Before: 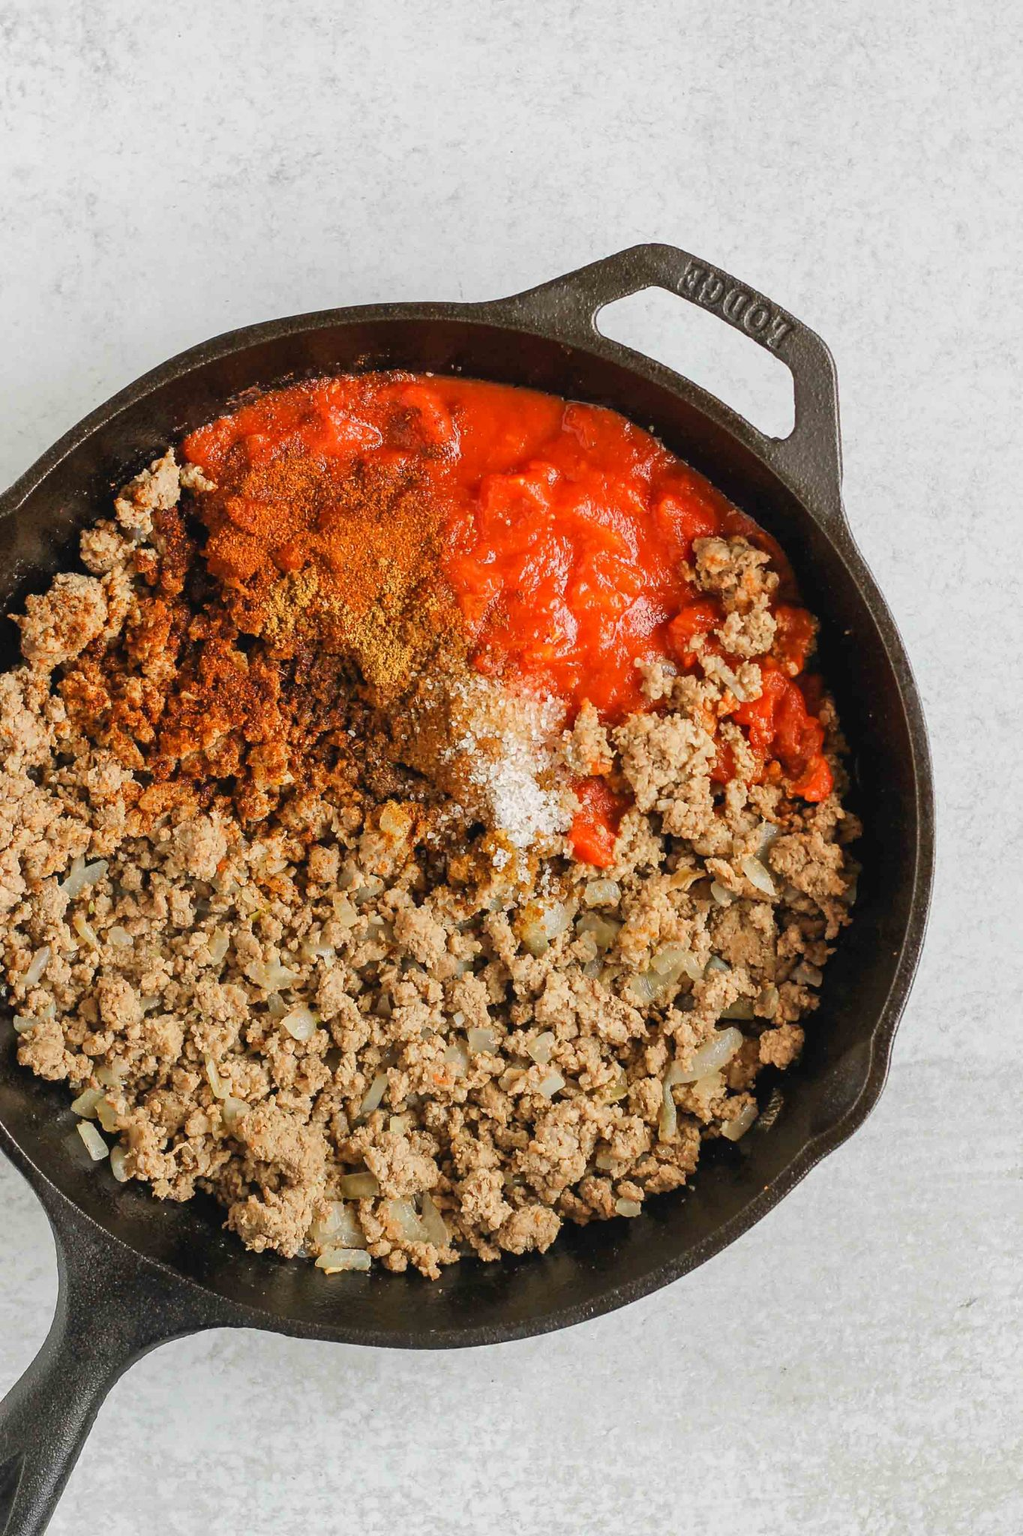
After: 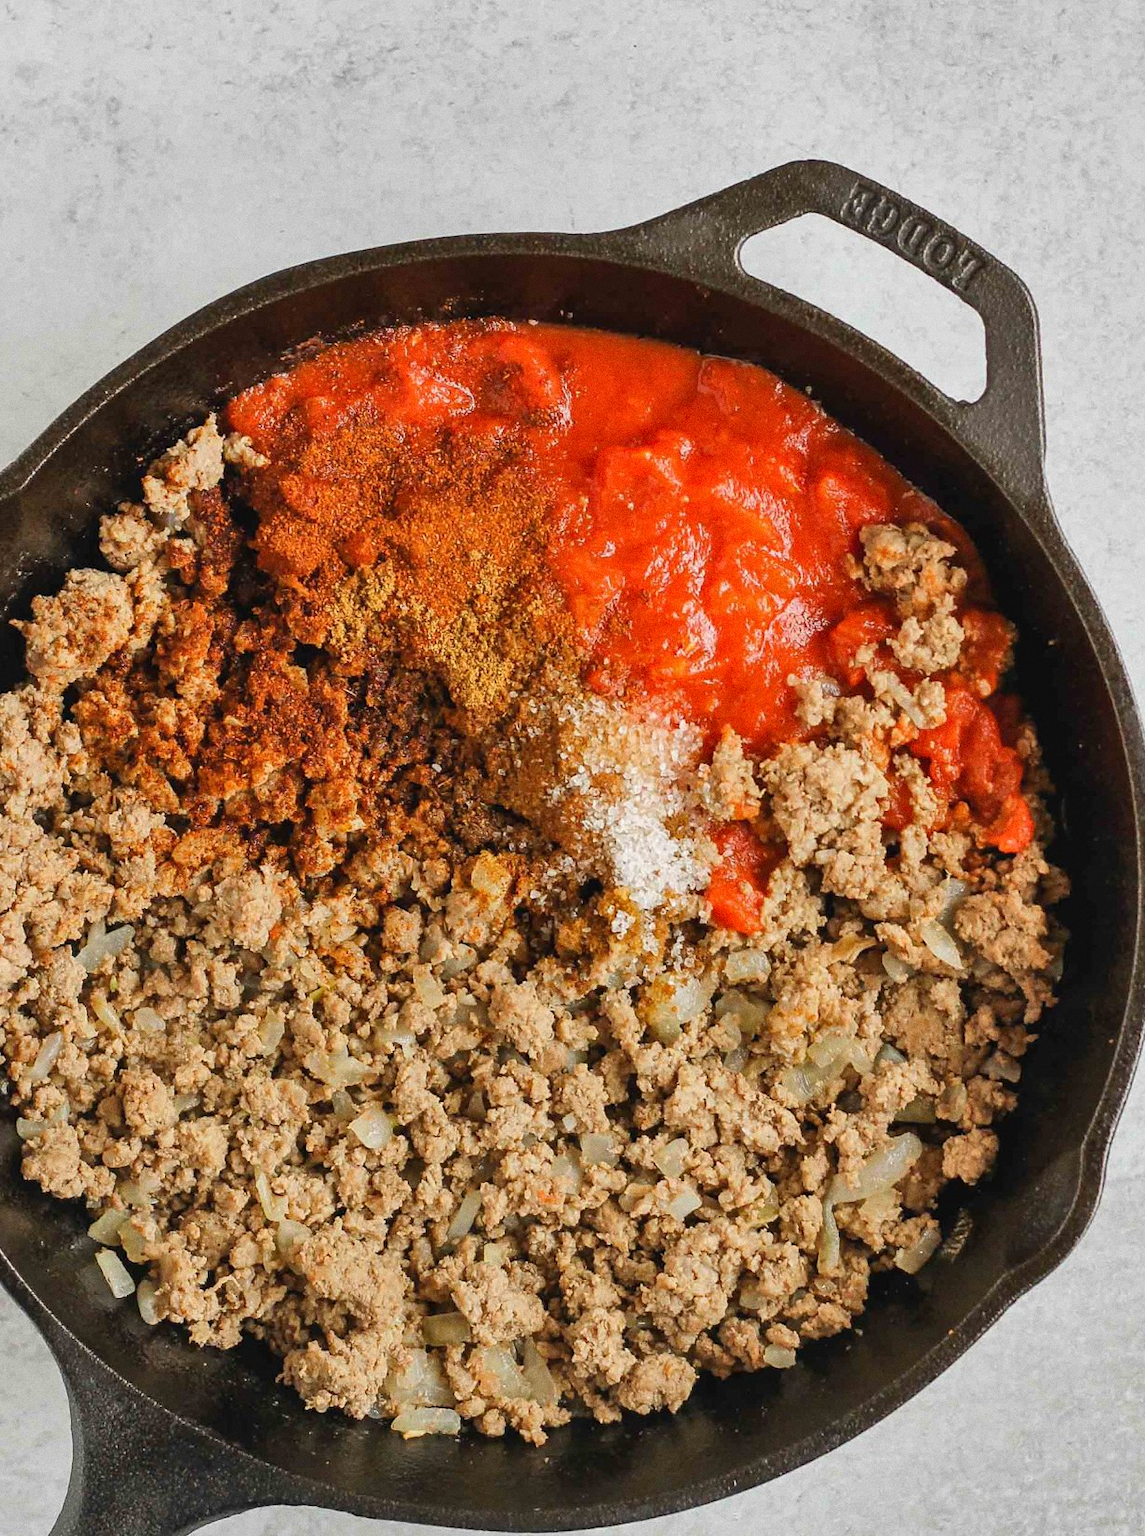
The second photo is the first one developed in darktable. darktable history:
shadows and highlights: soften with gaussian
crop: top 7.49%, right 9.717%, bottom 11.943%
grain: coarseness 0.47 ISO
